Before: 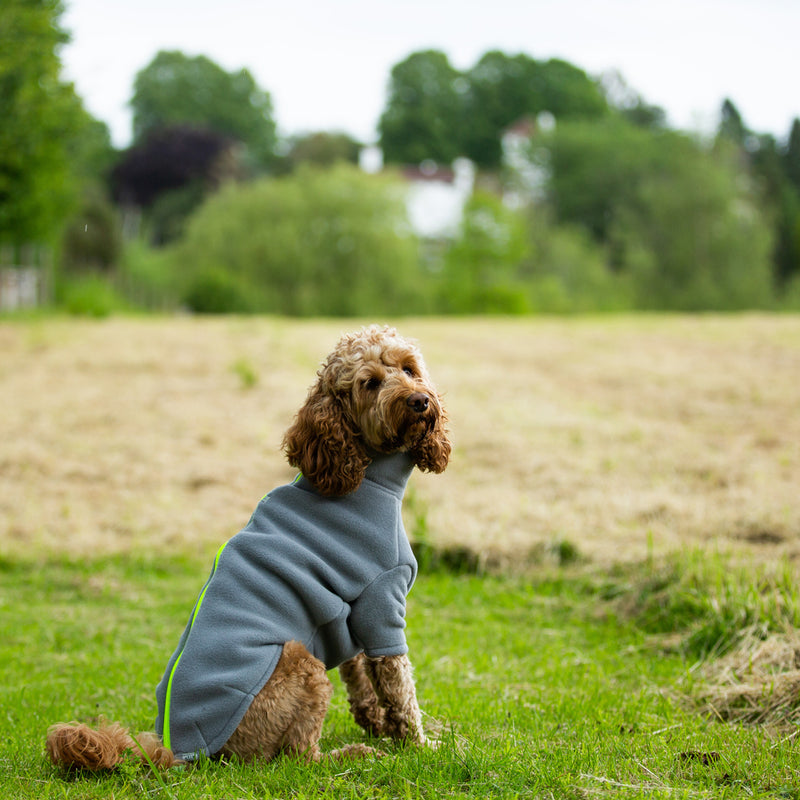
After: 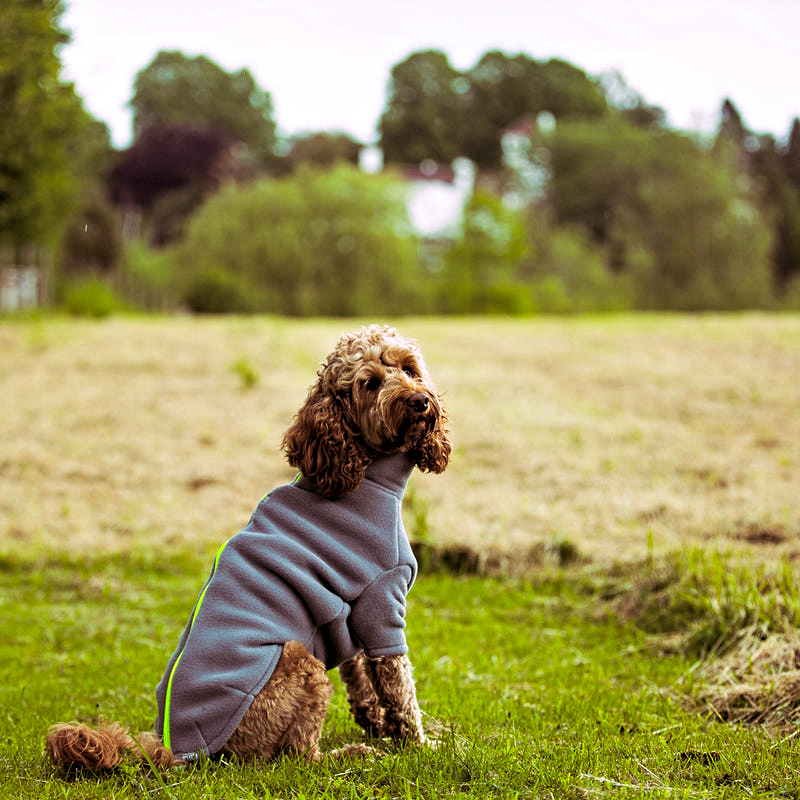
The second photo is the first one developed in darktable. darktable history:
color balance: output saturation 120%
contrast equalizer: octaves 7, y [[0.502, 0.517, 0.543, 0.576, 0.611, 0.631], [0.5 ×6], [0.5 ×6], [0 ×6], [0 ×6]]
sharpen: radius 5.325, amount 0.312, threshold 26.433
split-toning: highlights › hue 298.8°, highlights › saturation 0.73, compress 41.76%
